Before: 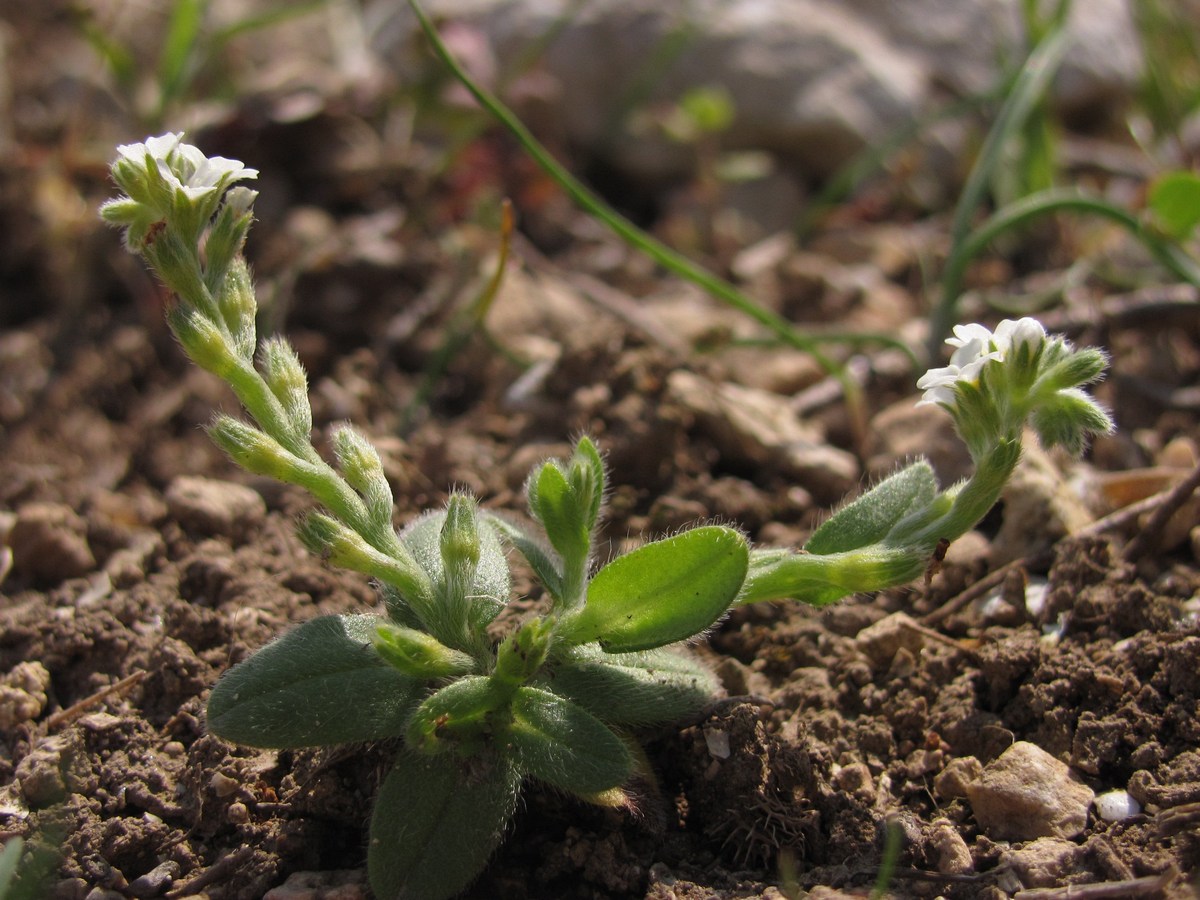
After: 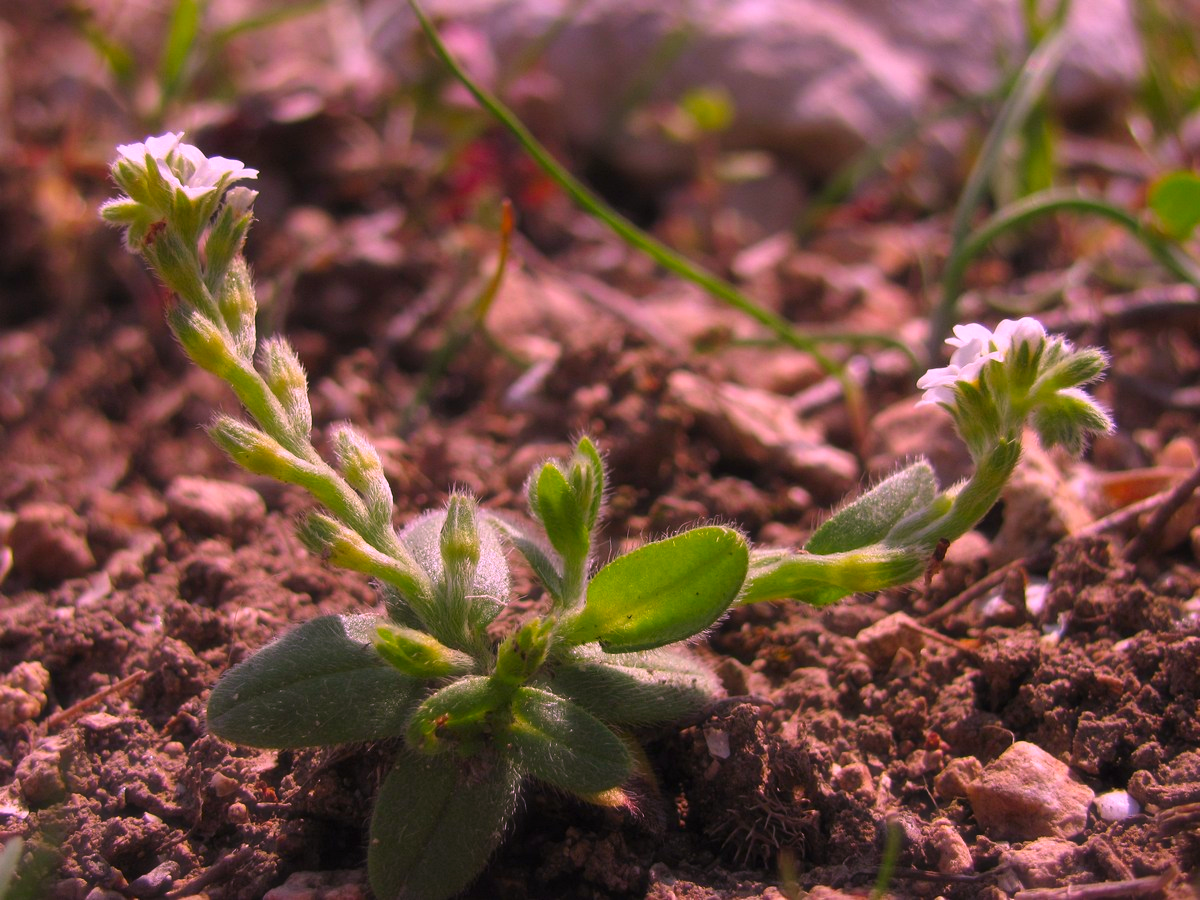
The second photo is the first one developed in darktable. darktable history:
haze removal: strength -0.101, adaptive false
color correction: highlights a* 19.49, highlights b* -11.7, saturation 1.63
